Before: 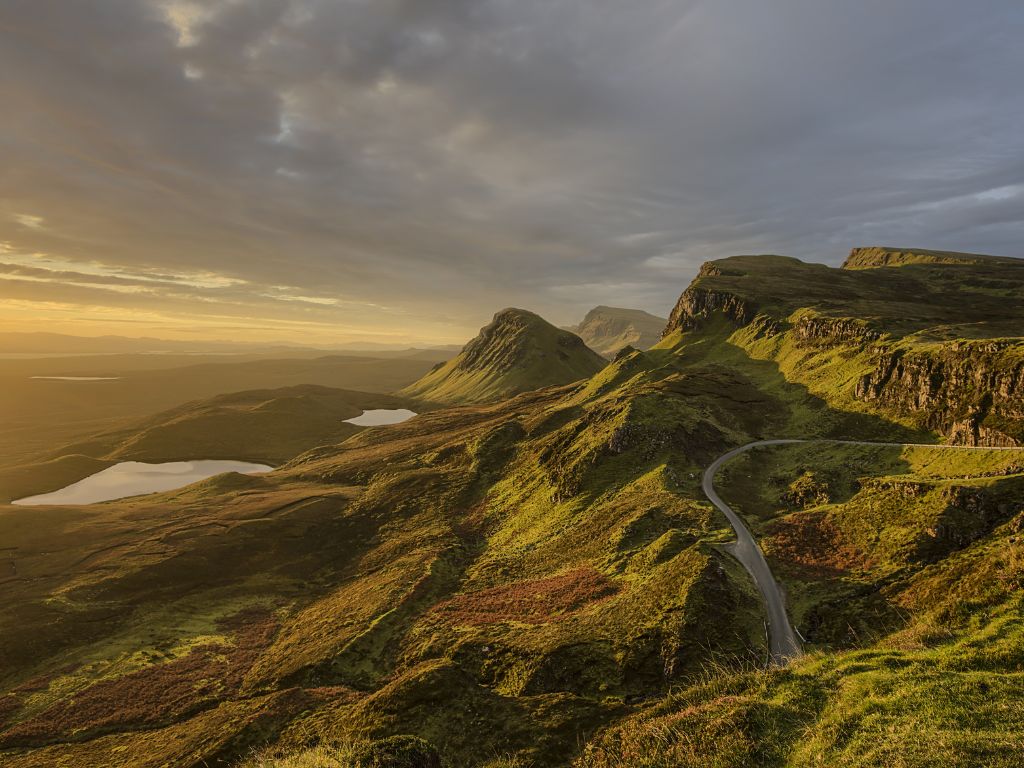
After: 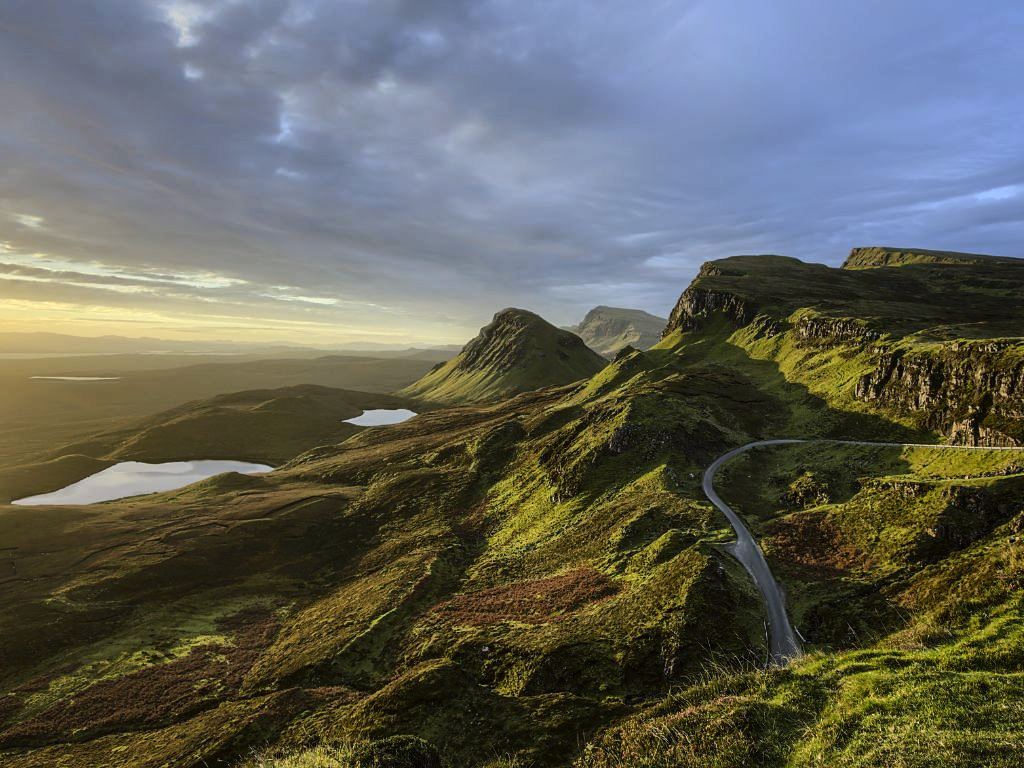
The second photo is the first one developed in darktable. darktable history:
white balance: red 0.871, blue 1.249
tone equalizer: -8 EV -0.75 EV, -7 EV -0.7 EV, -6 EV -0.6 EV, -5 EV -0.4 EV, -3 EV 0.4 EV, -2 EV 0.6 EV, -1 EV 0.7 EV, +0 EV 0.75 EV, edges refinement/feathering 500, mask exposure compensation -1.57 EV, preserve details no
